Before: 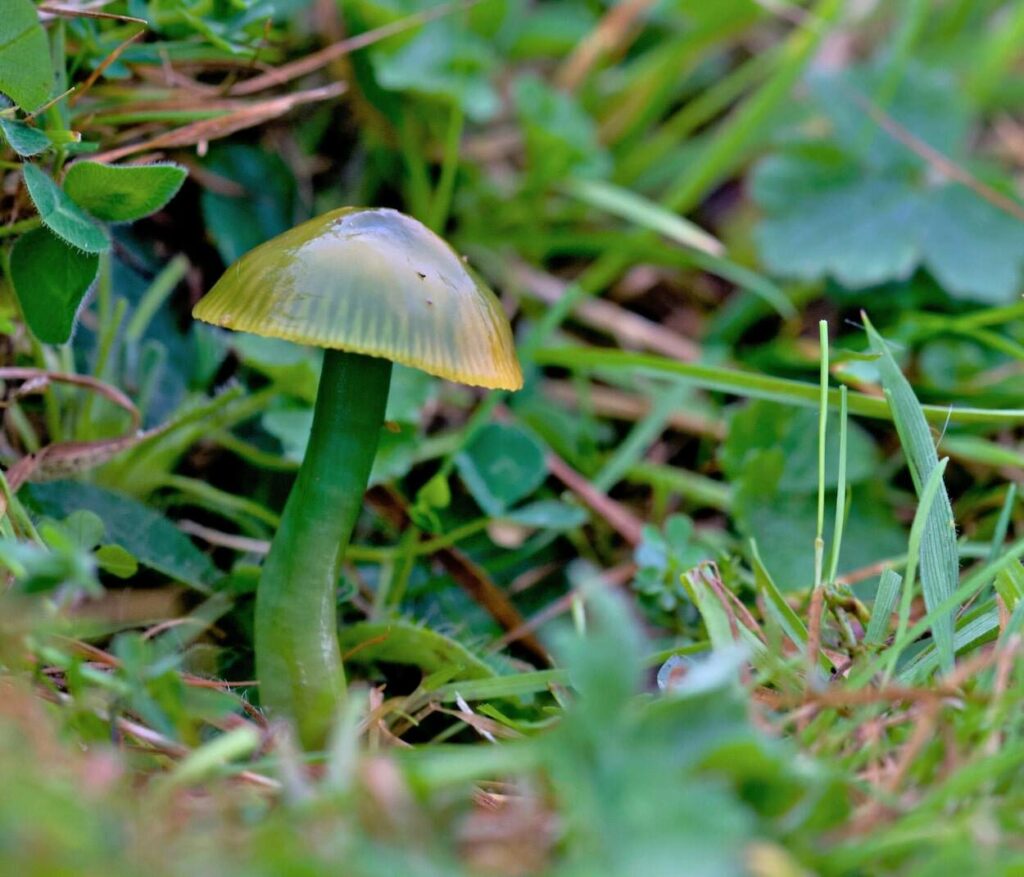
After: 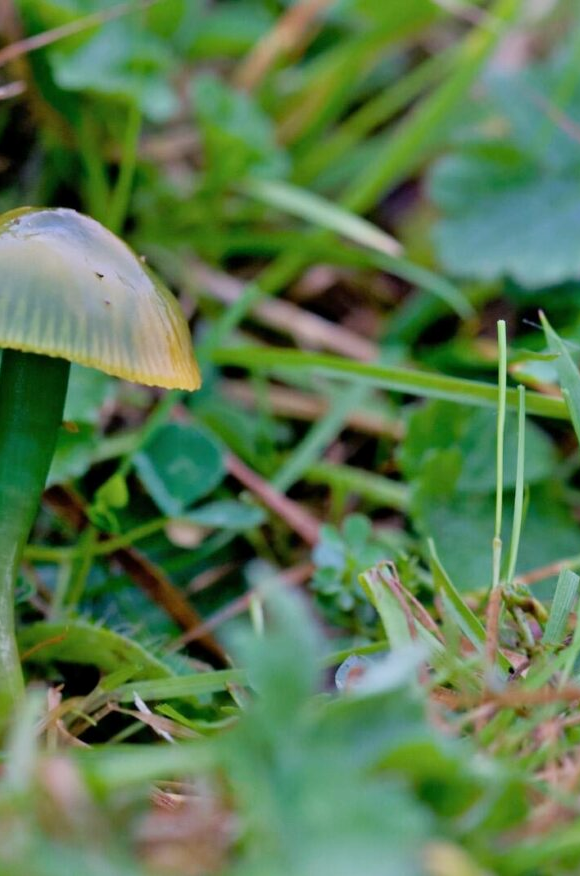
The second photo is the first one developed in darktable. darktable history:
exposure: black level correction 0, exposure -0.766 EV, compensate highlight preservation false
crop: left 31.458%, top 0%, right 11.876%
base curve: curves: ch0 [(0, 0) (0.204, 0.334) (0.55, 0.733) (1, 1)], preserve colors none
